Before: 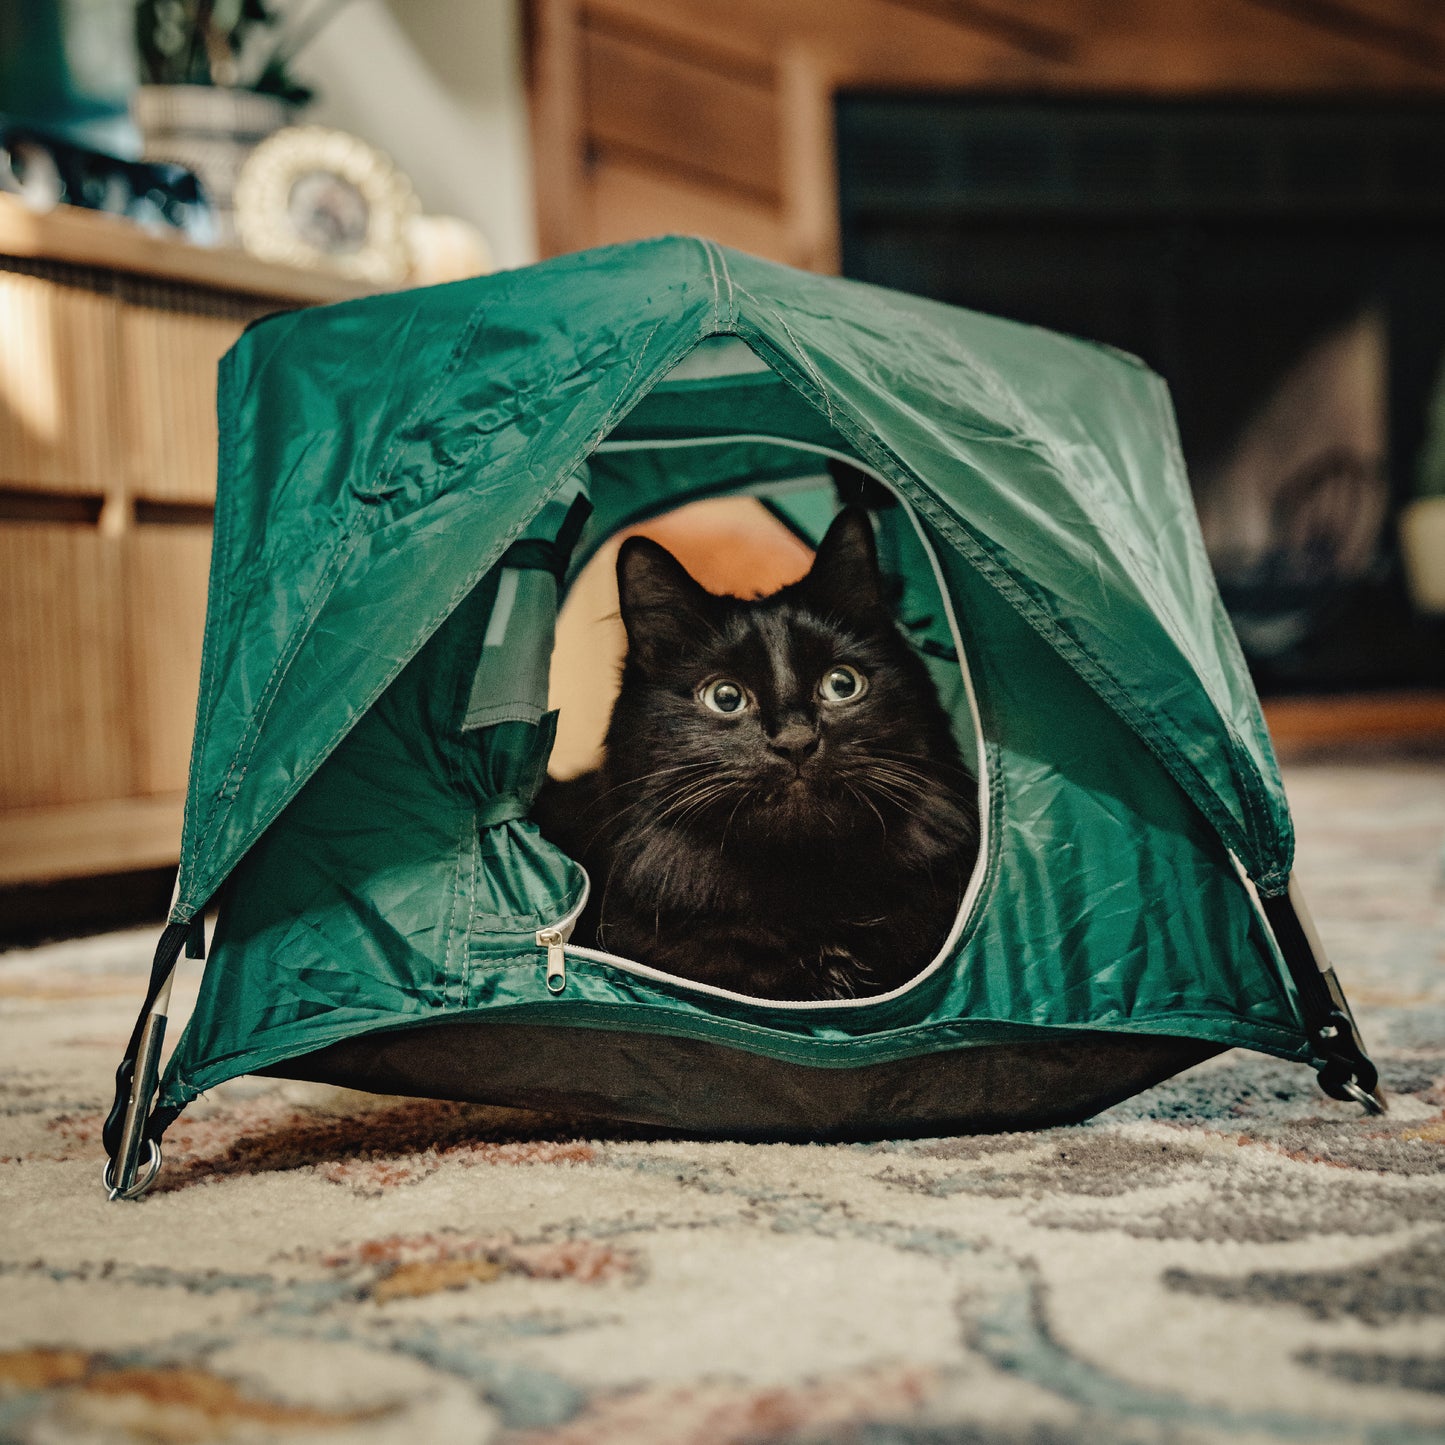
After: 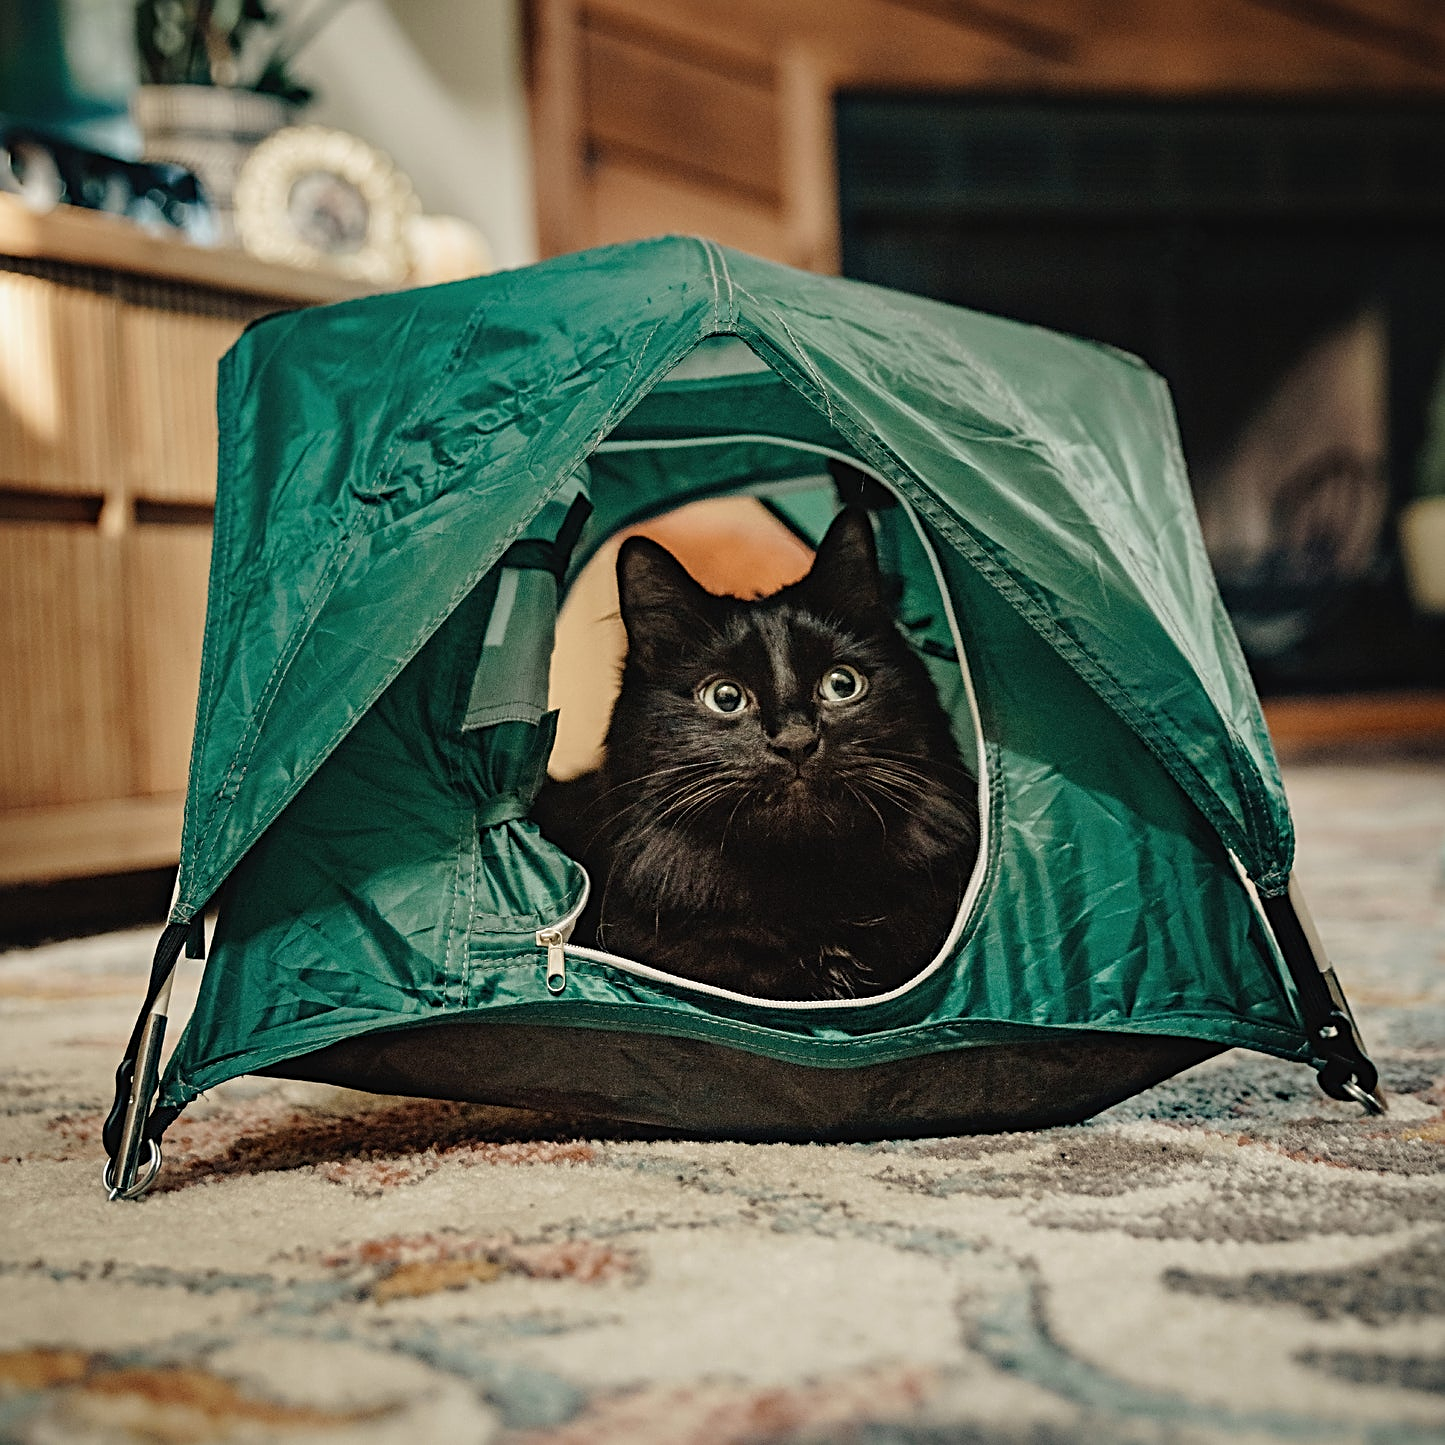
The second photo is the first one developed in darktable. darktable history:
sharpen: radius 3.138
